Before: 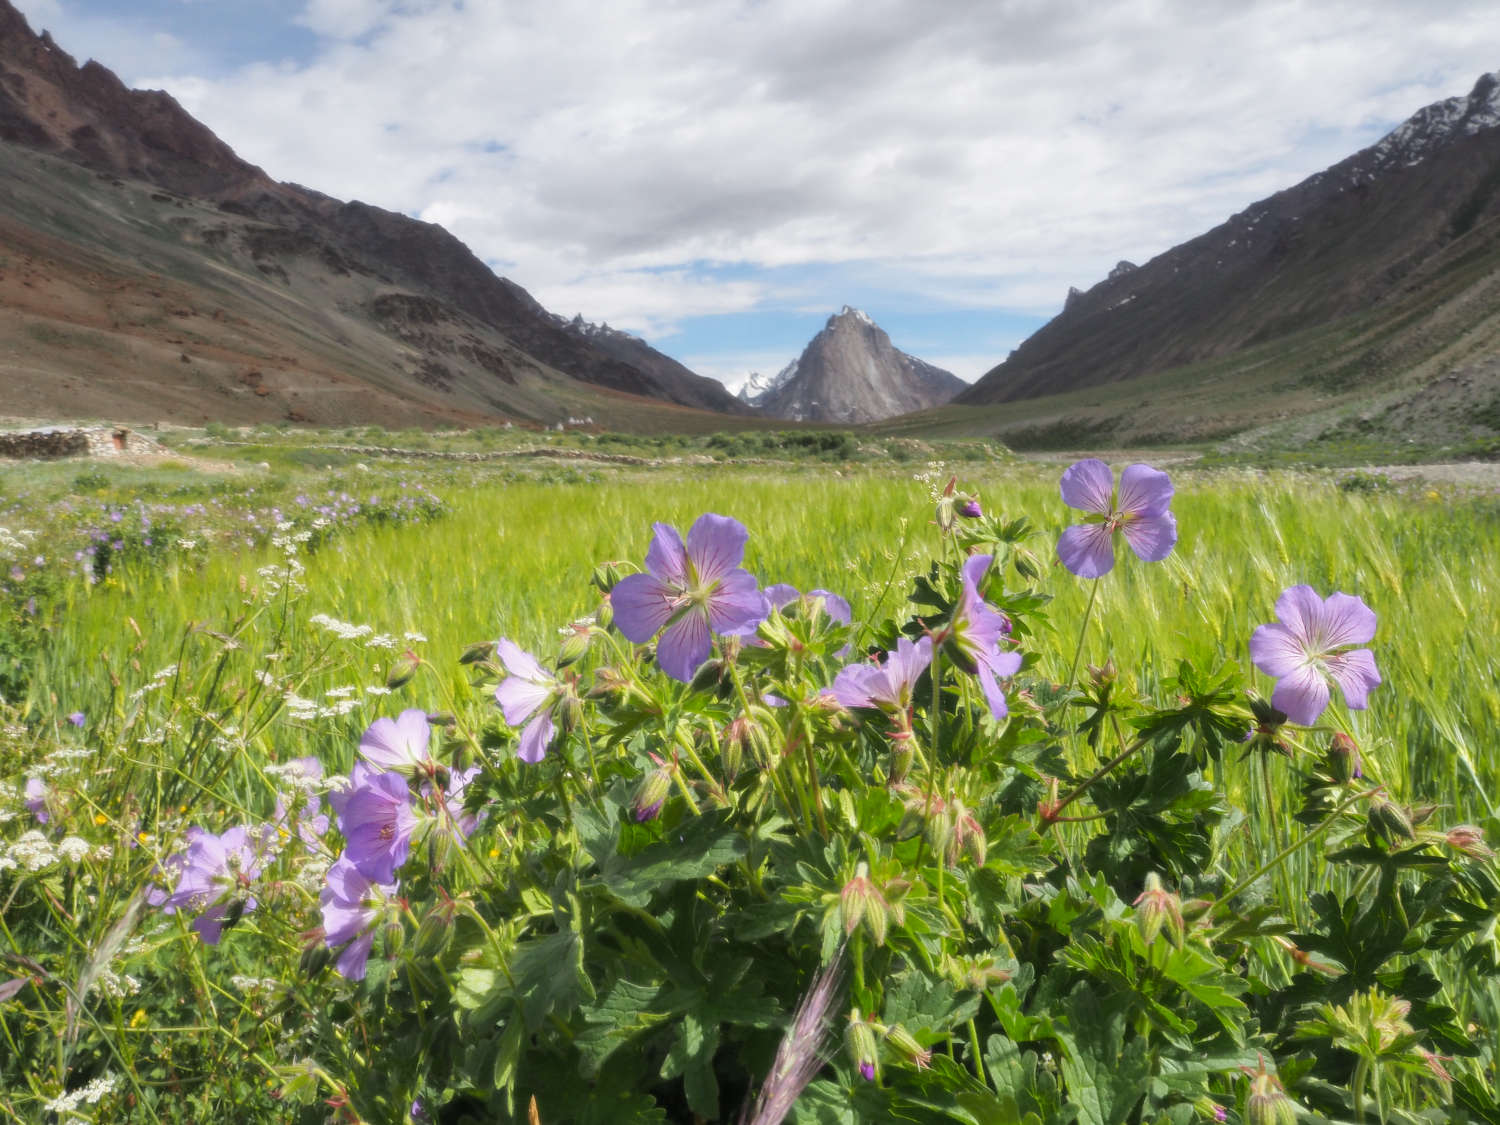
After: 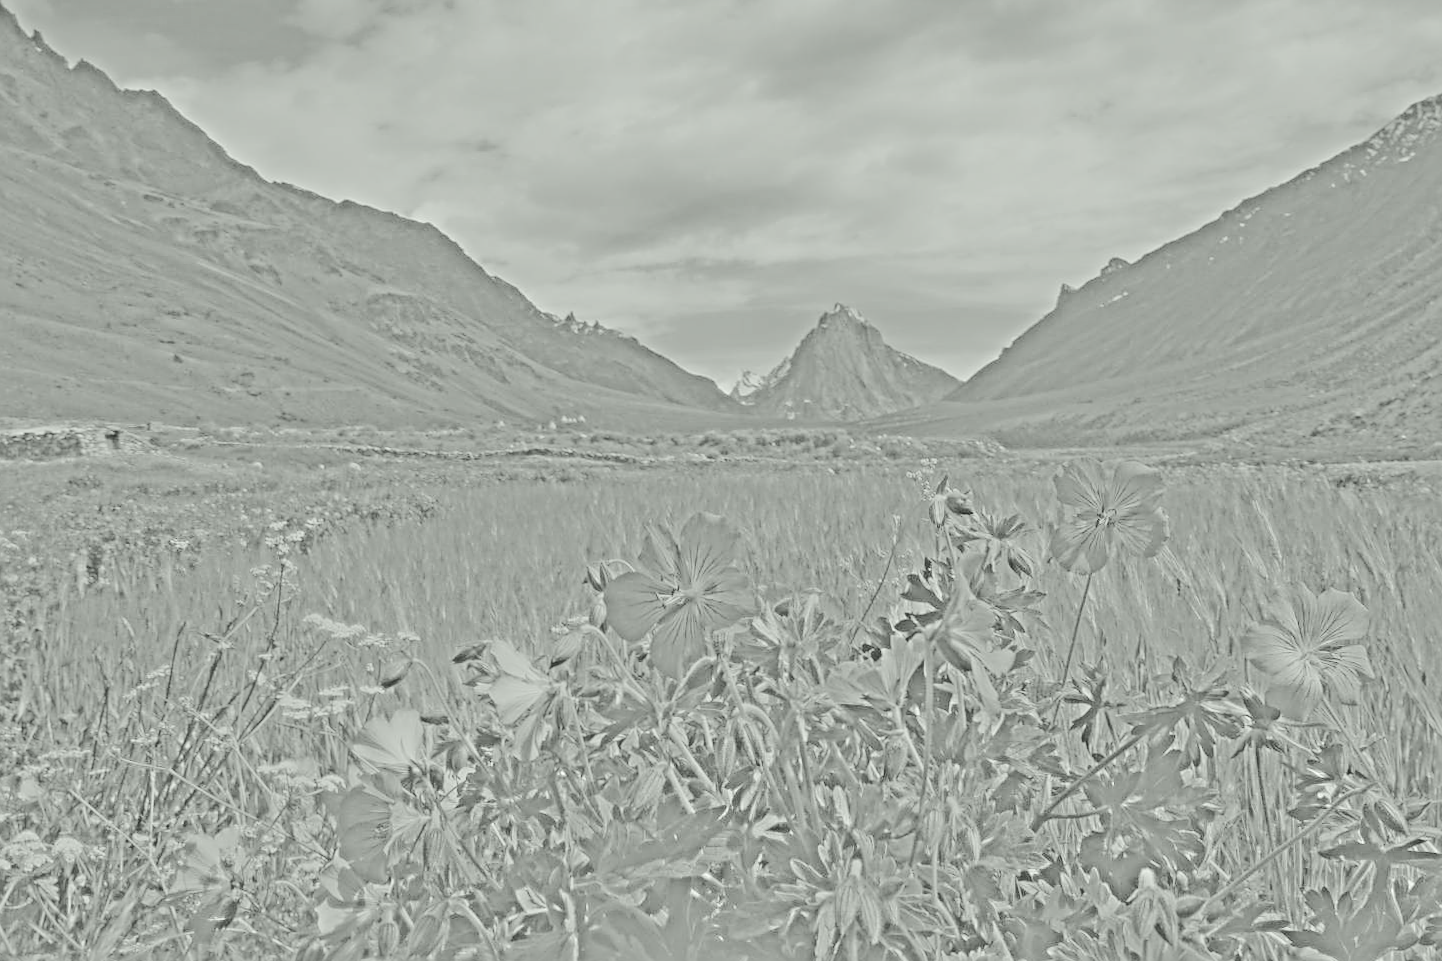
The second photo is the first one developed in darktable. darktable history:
crop and rotate: angle 0.2°, left 0.275%, right 3.127%, bottom 14.18%
velvia: strength 27%
color balance rgb: perceptual saturation grading › global saturation 20%, perceptual saturation grading › highlights -25%, perceptual saturation grading › shadows 25%
sharpen: on, module defaults
tone curve: curves: ch0 [(0, 0) (0.21, 0.21) (0.43, 0.586) (0.65, 0.793) (1, 1)]; ch1 [(0, 0) (0.382, 0.447) (0.492, 0.484) (0.544, 0.547) (0.583, 0.578) (0.599, 0.595) (0.67, 0.673) (1, 1)]; ch2 [(0, 0) (0.411, 0.382) (0.492, 0.5) (0.531, 0.534) (0.56, 0.573) (0.599, 0.602) (0.696, 0.693) (1, 1)], color space Lab, independent channels, preserve colors none
highpass: sharpness 25.84%, contrast boost 14.94%
exposure: black level correction 0, exposure 0.95 EV, compensate exposure bias true, compensate highlight preservation false
white balance: red 0.988, blue 1.017
